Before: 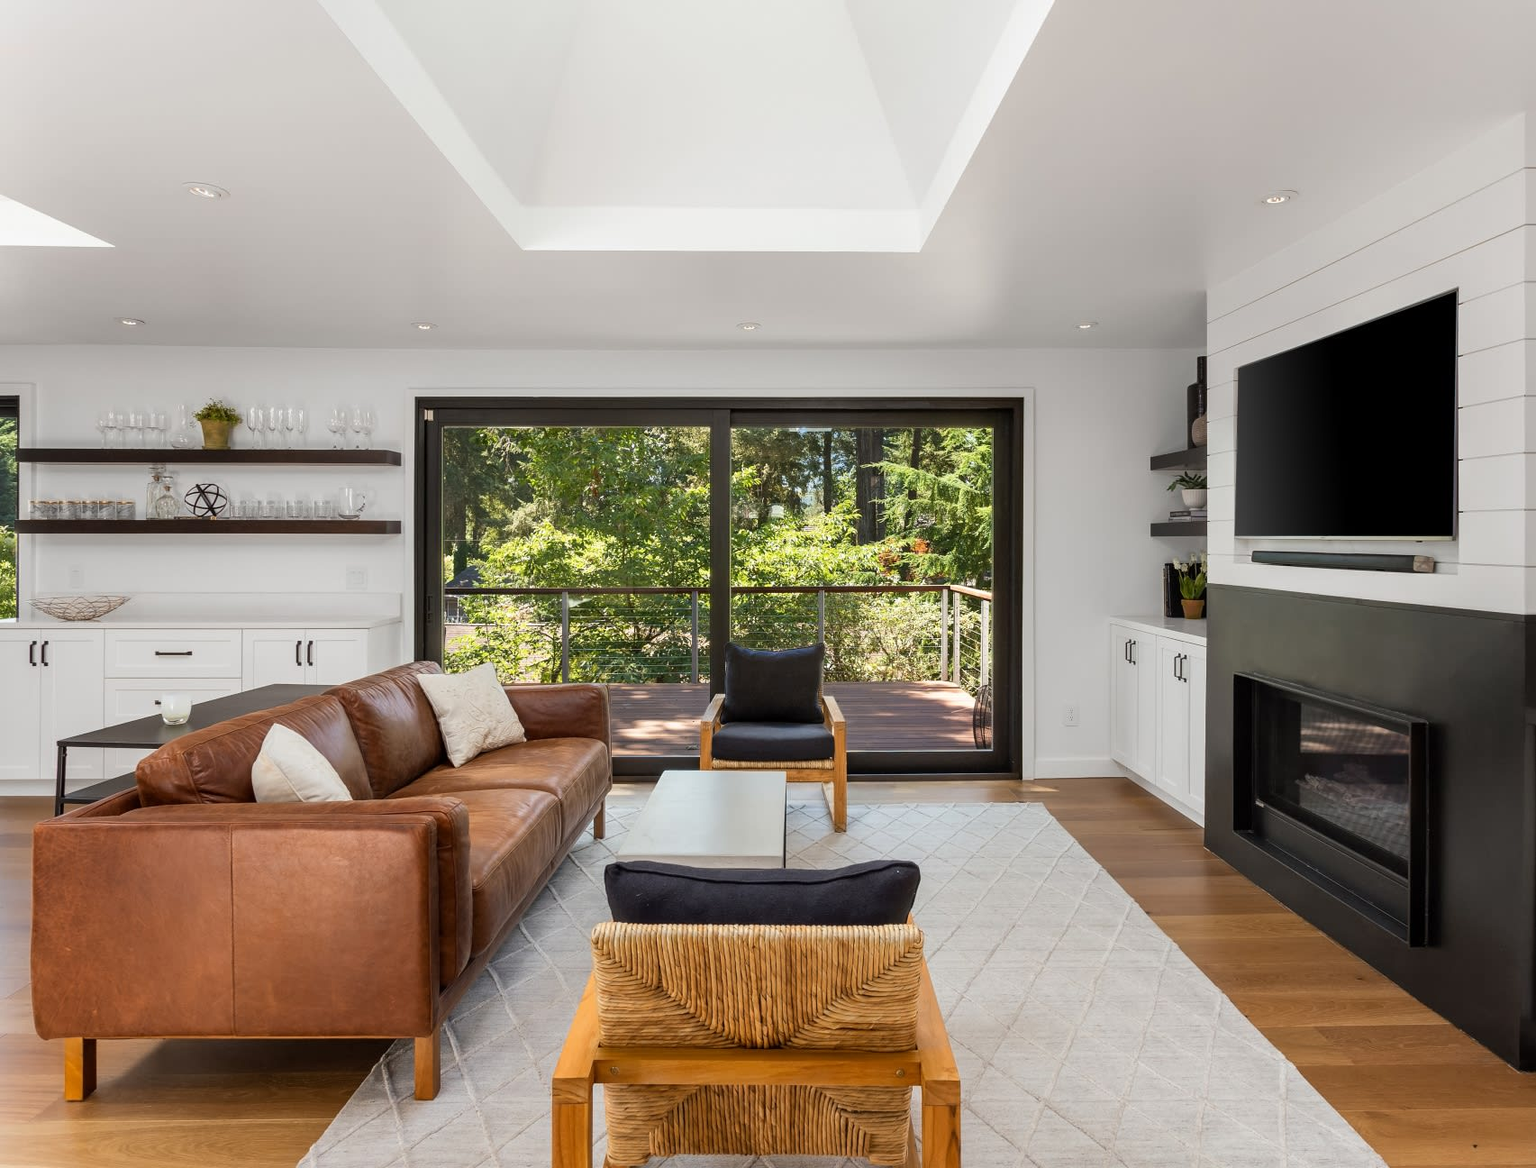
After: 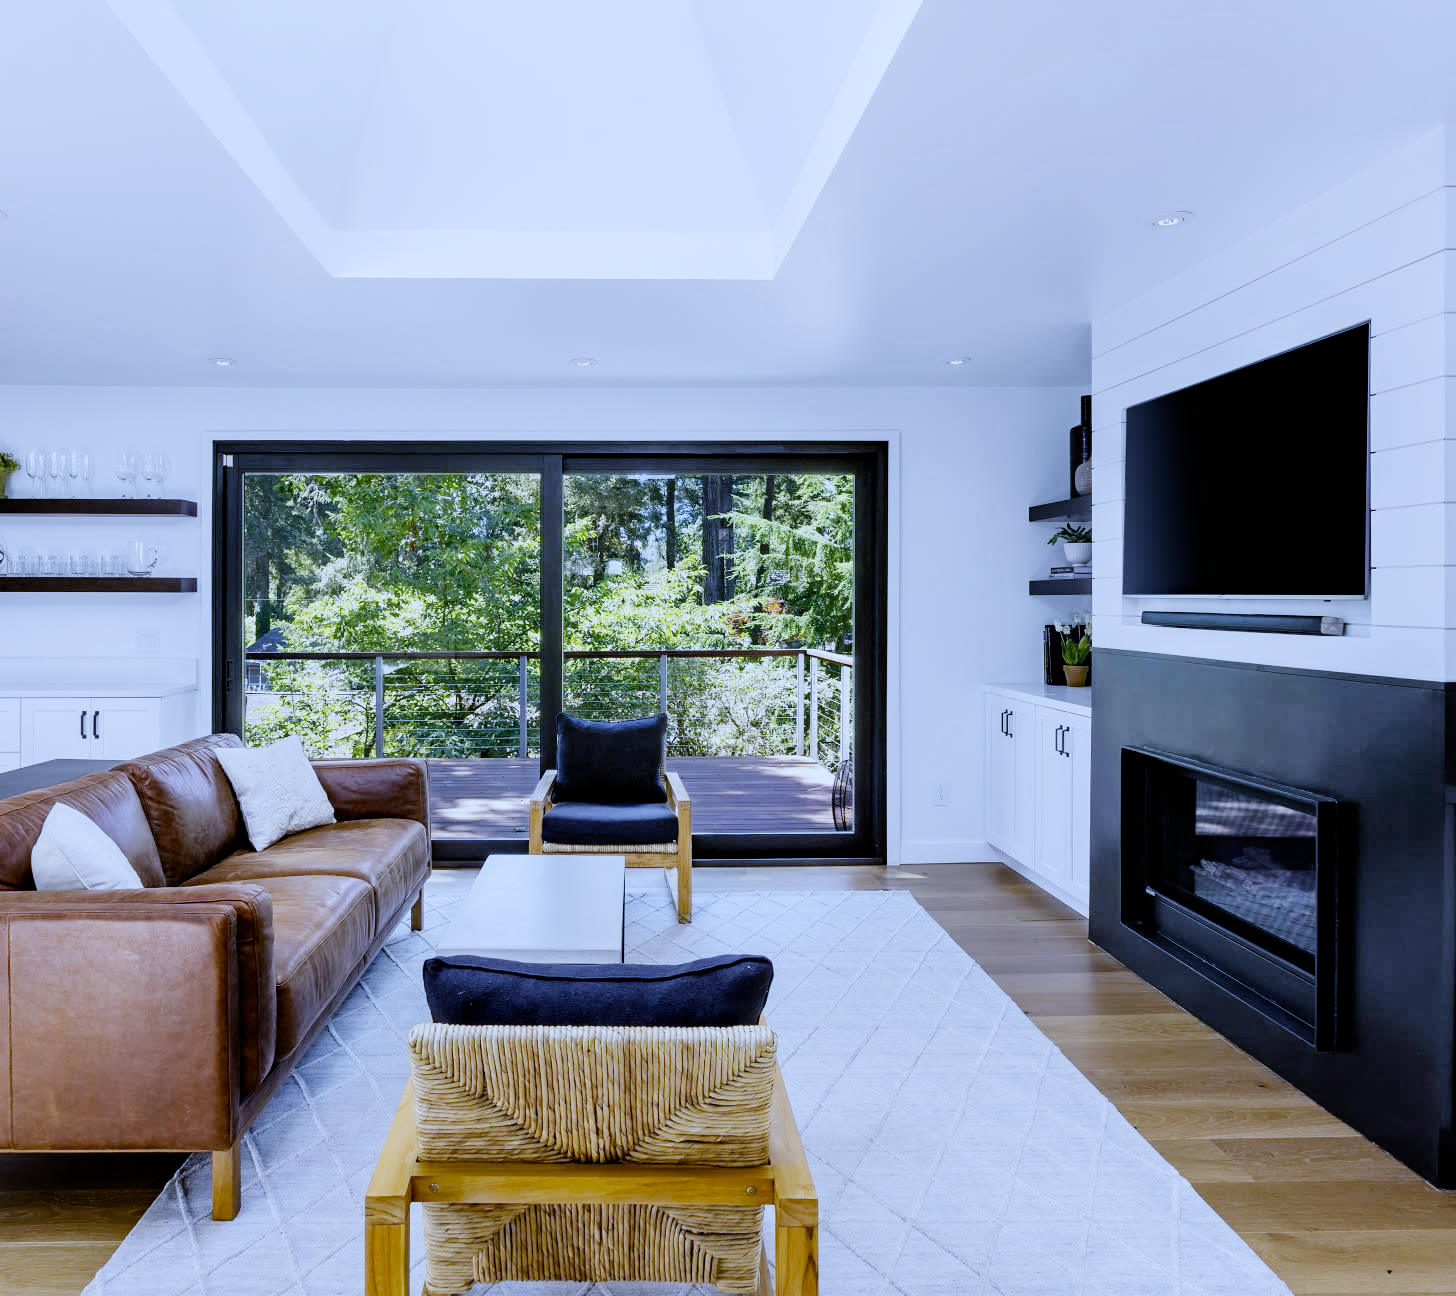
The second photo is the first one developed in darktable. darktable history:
crop and rotate: left 14.584%
white balance: red 0.766, blue 1.537
tone equalizer: -8 EV -0.417 EV, -7 EV -0.389 EV, -6 EV -0.333 EV, -5 EV -0.222 EV, -3 EV 0.222 EV, -2 EV 0.333 EV, -1 EV 0.389 EV, +0 EV 0.417 EV, edges refinement/feathering 500, mask exposure compensation -1.57 EV, preserve details no
haze removal: compatibility mode true, adaptive false
exposure: black level correction 0, exposure 1.125 EV, compensate exposure bias true, compensate highlight preservation false
filmic rgb: middle gray luminance 30%, black relative exposure -9 EV, white relative exposure 7 EV, threshold 6 EV, target black luminance 0%, hardness 2.94, latitude 2.04%, contrast 0.963, highlights saturation mix 5%, shadows ↔ highlights balance 12.16%, add noise in highlights 0, preserve chrominance no, color science v3 (2019), use custom middle-gray values true, iterations of high-quality reconstruction 0, contrast in highlights soft, enable highlight reconstruction true
levels: levels [0, 0.492, 0.984]
